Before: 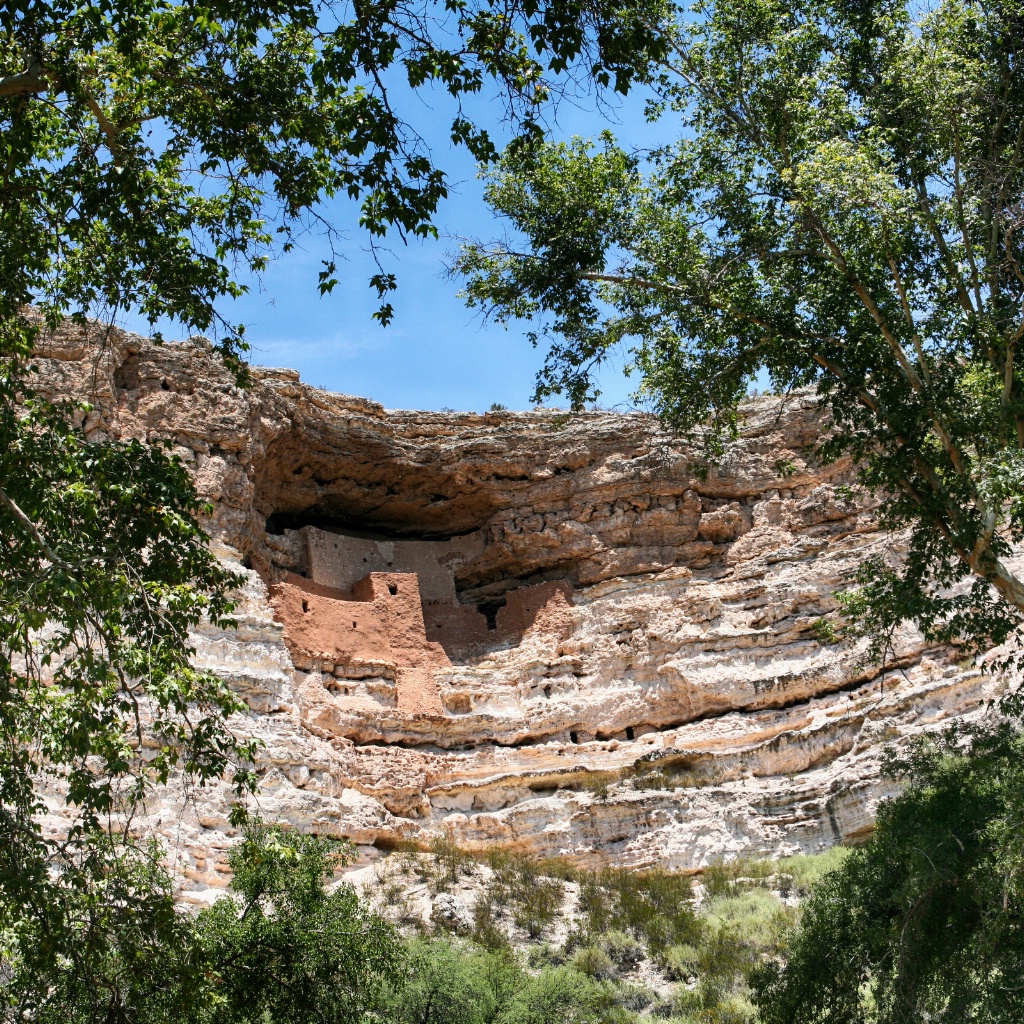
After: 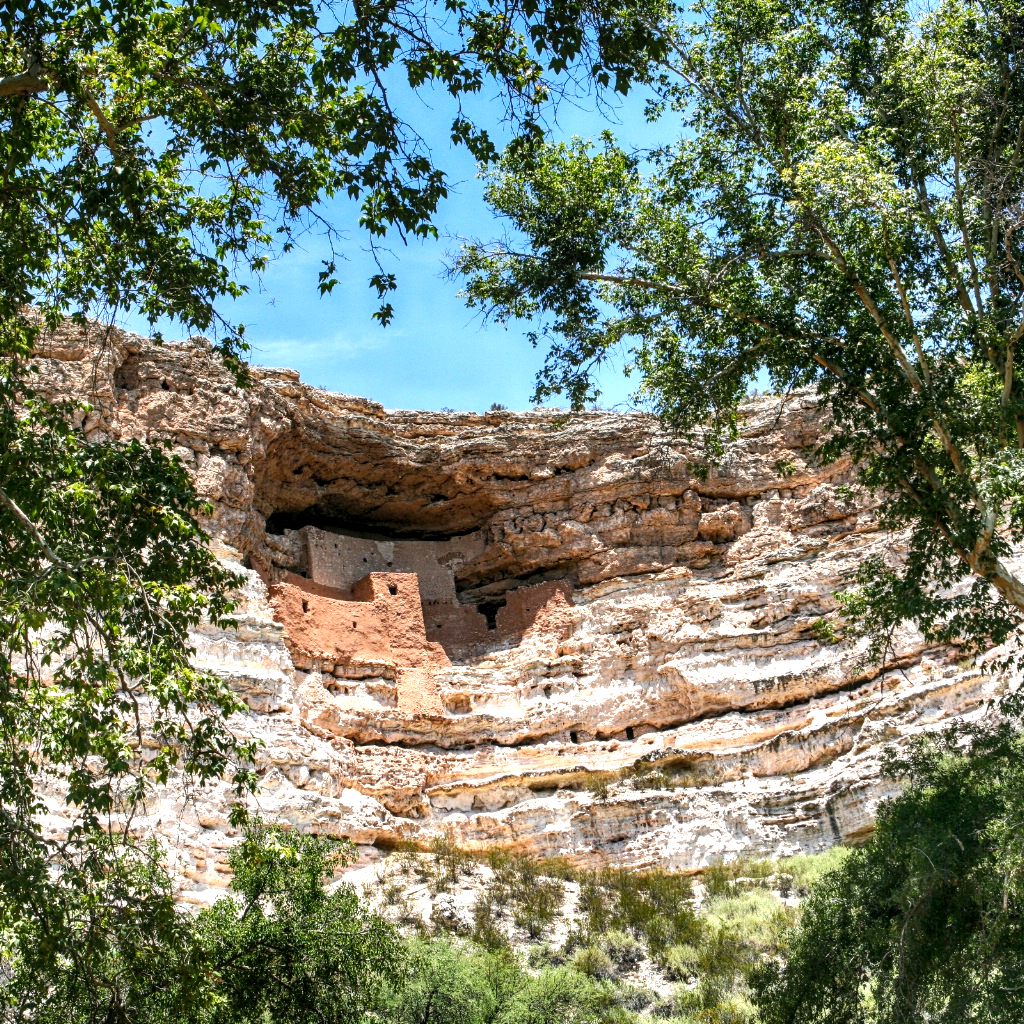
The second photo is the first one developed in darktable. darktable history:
local contrast: detail 130%
color balance rgb: perceptual saturation grading › global saturation 10.362%
exposure: black level correction 0, exposure 0.499 EV, compensate highlight preservation false
